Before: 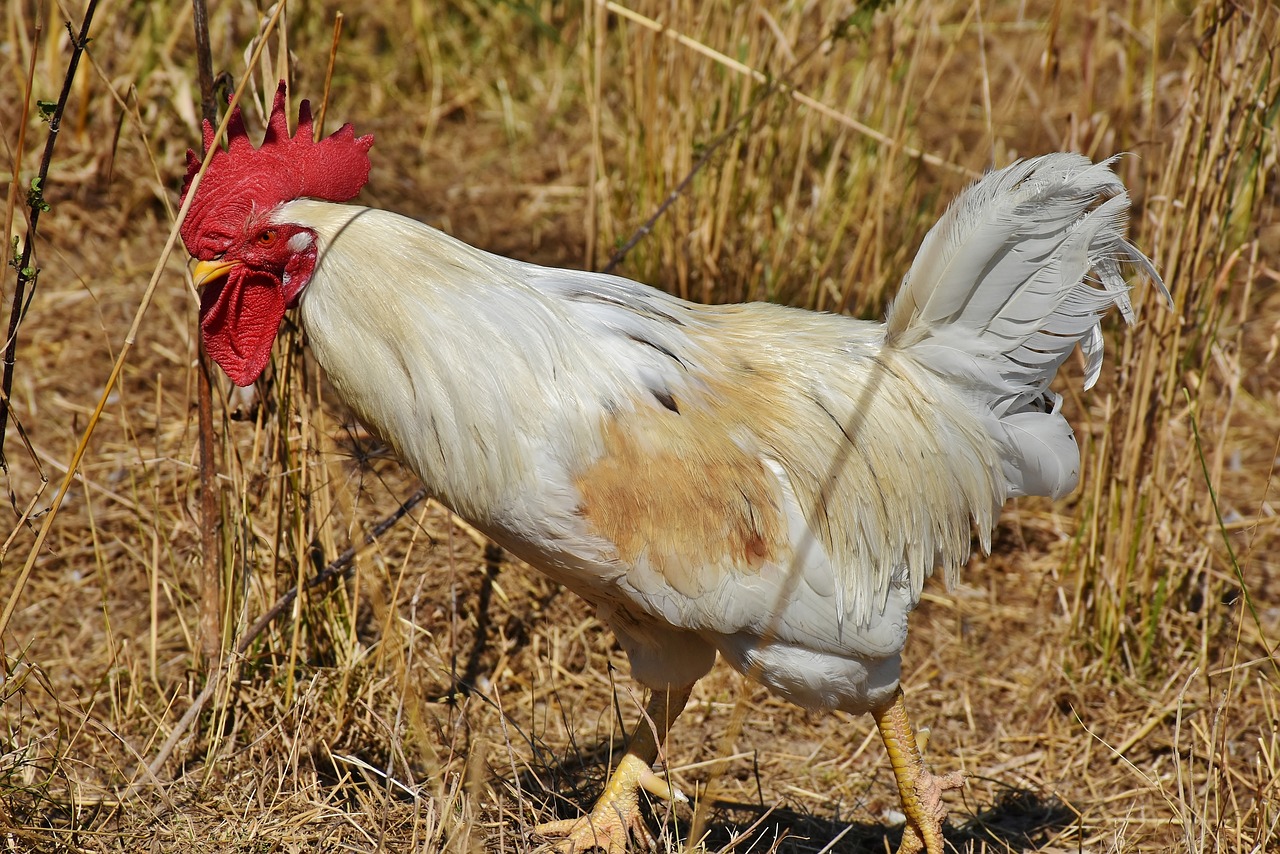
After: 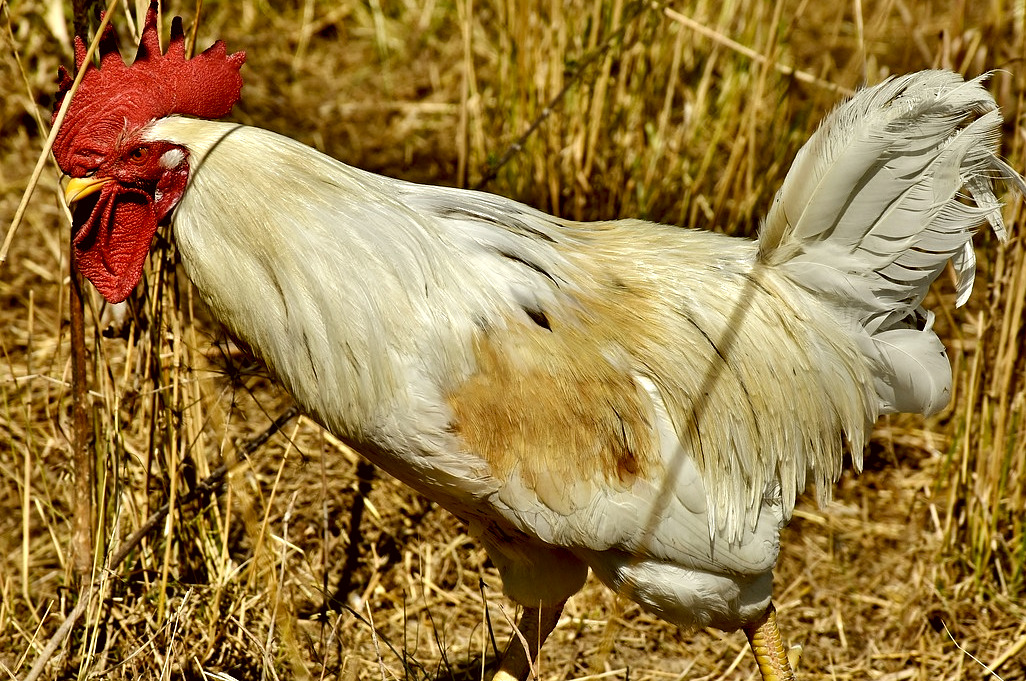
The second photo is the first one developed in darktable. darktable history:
contrast equalizer: y [[0.601, 0.6, 0.598, 0.598, 0.6, 0.601], [0.5 ×6], [0.5 ×6], [0 ×6], [0 ×6]]
color correction: highlights a* -1.45, highlights b* 10.27, shadows a* 0.435, shadows b* 19.62
crop and rotate: left 10.018%, top 9.9%, right 9.817%, bottom 10.32%
exposure: black level correction 0.001, compensate highlight preservation false
levels: levels [0, 0.499, 1]
